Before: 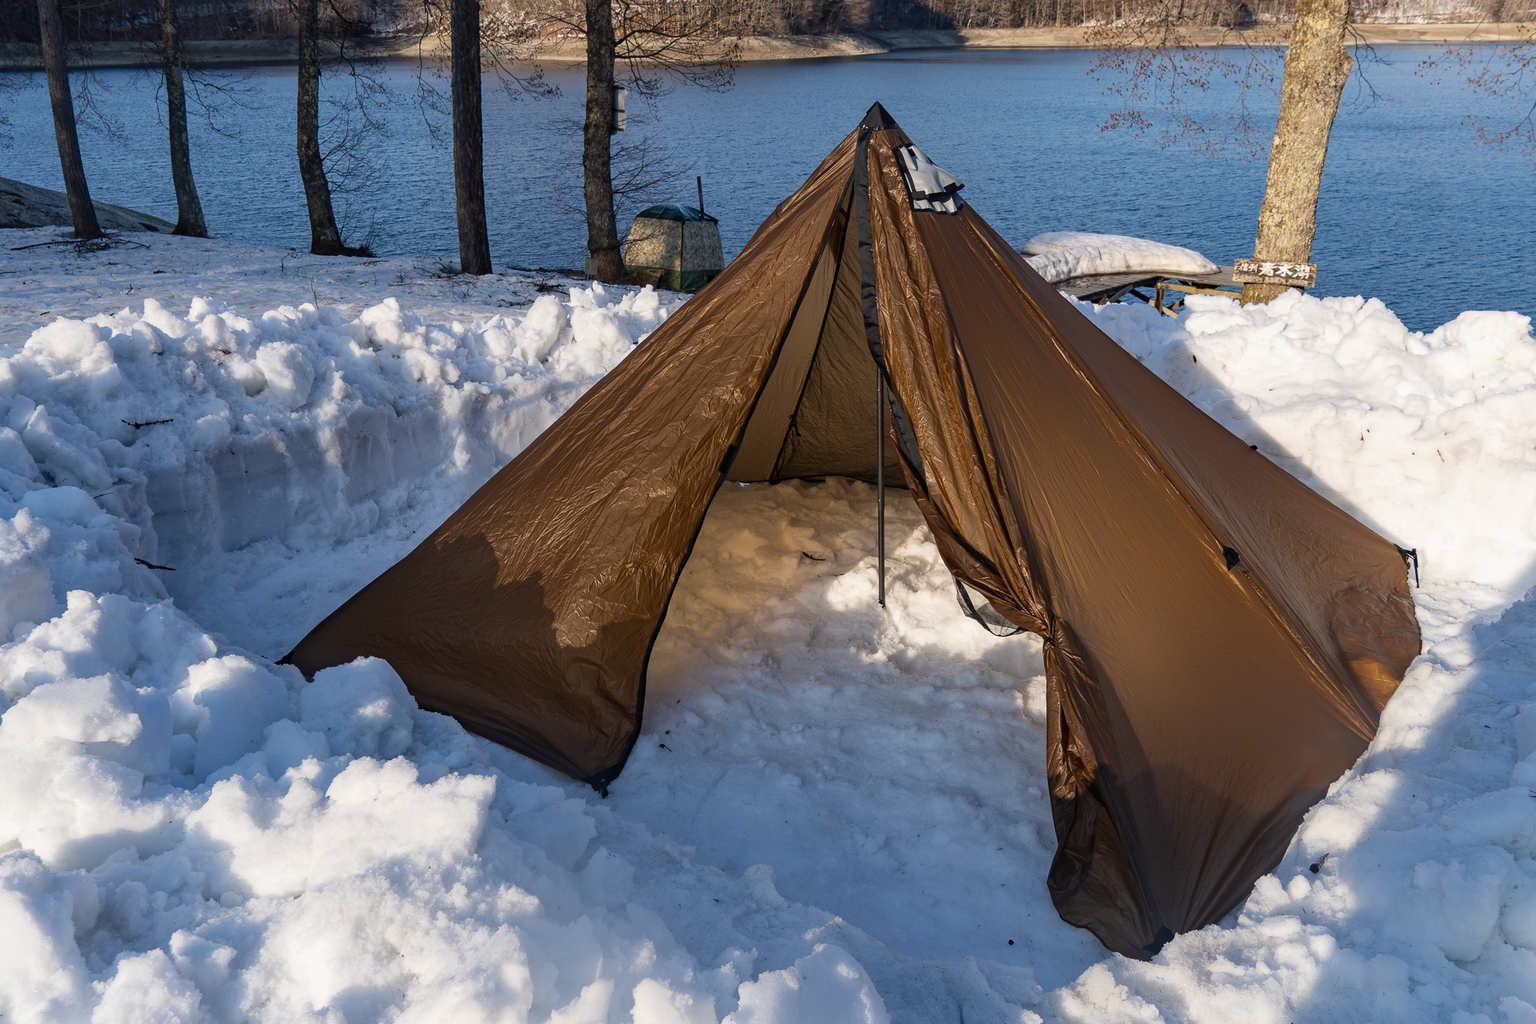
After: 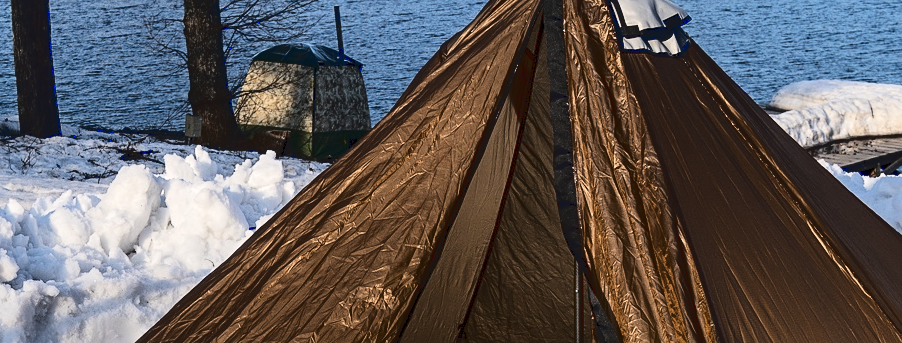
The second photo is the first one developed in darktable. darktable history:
crop: left 29.076%, top 16.84%, right 26.843%, bottom 58.013%
sharpen: amount 0.216
tone curve: curves: ch0 [(0, 0) (0.003, 0.075) (0.011, 0.079) (0.025, 0.079) (0.044, 0.082) (0.069, 0.085) (0.1, 0.089) (0.136, 0.096) (0.177, 0.105) (0.224, 0.14) (0.277, 0.202) (0.335, 0.304) (0.399, 0.417) (0.468, 0.521) (0.543, 0.636) (0.623, 0.726) (0.709, 0.801) (0.801, 0.878) (0.898, 0.927) (1, 1)], color space Lab, linked channels, preserve colors none
shadows and highlights: shadows 20.82, highlights -35.7, soften with gaussian
local contrast: highlights 105%, shadows 100%, detail 119%, midtone range 0.2
